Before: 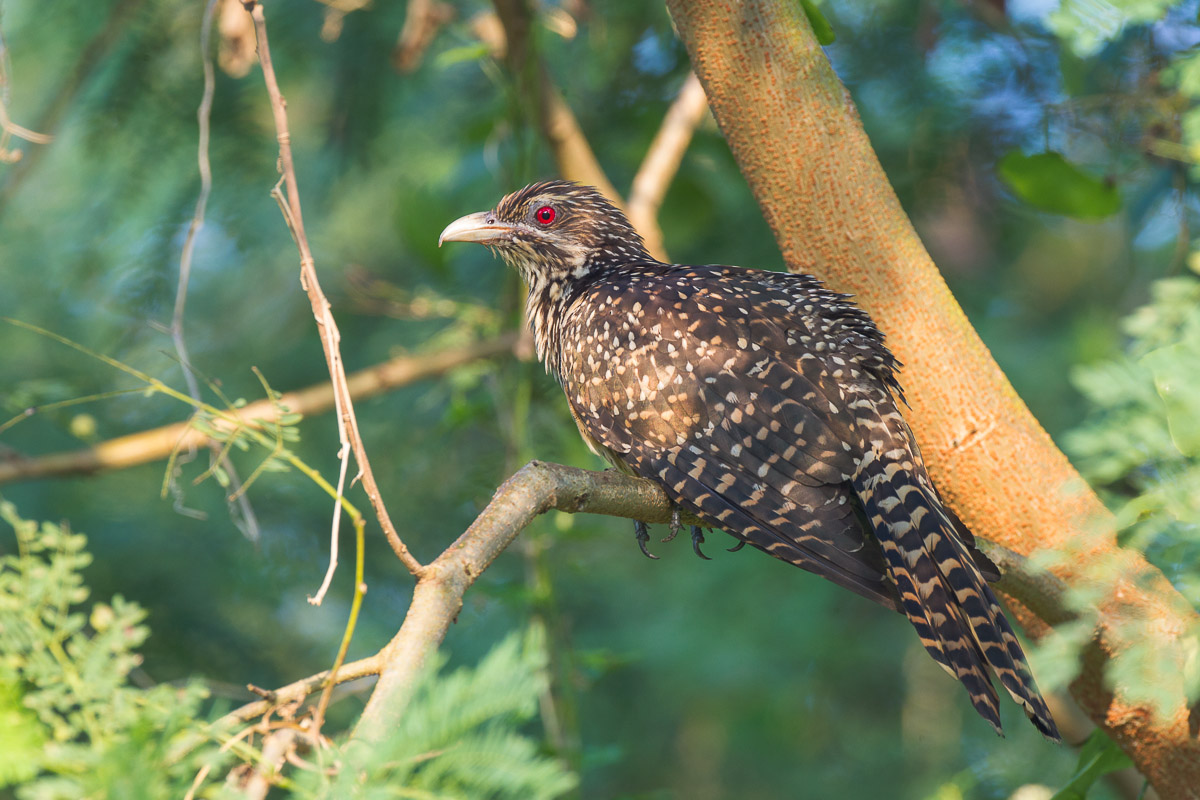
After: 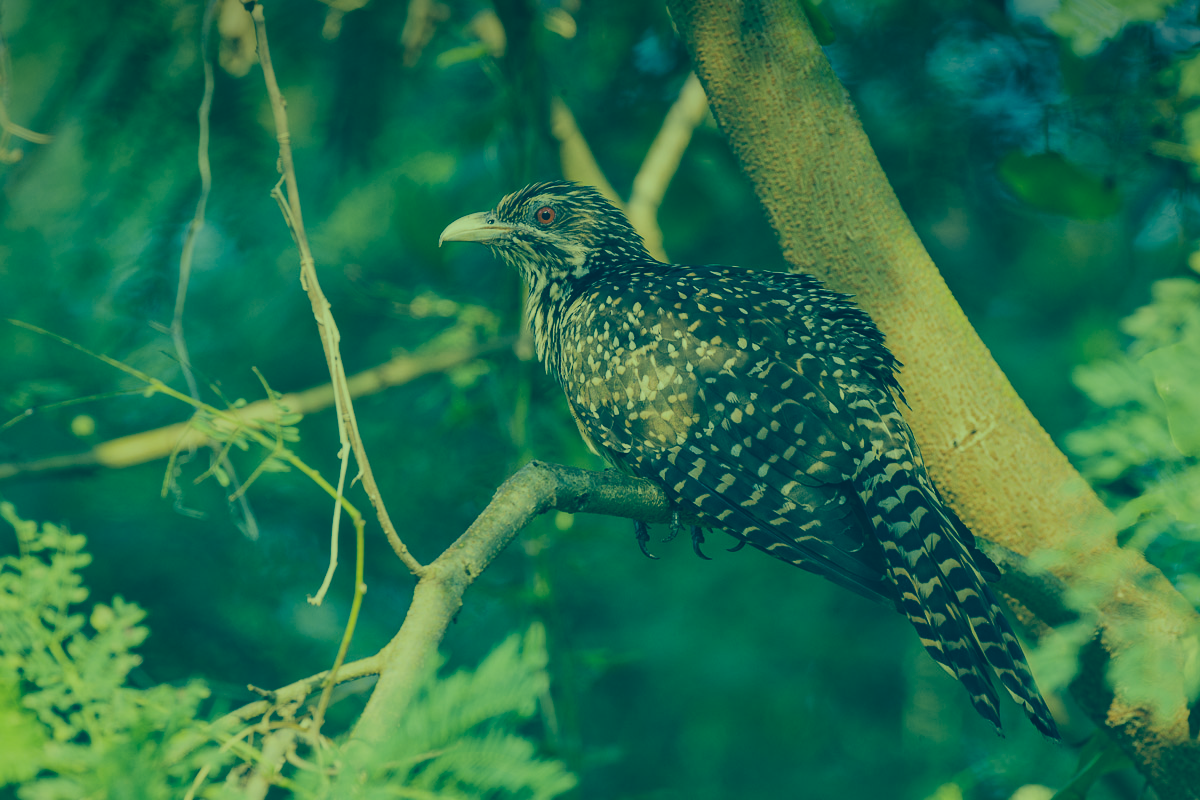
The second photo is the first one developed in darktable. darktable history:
vignetting: fall-off start 97.52%, fall-off radius 100%, brightness -0.574, saturation 0, center (-0.027, 0.404), width/height ratio 1.368, unbound false
exposure: black level correction -0.036, exposure -0.497 EV, compensate highlight preservation false
white balance: red 1.009, blue 0.985
tone equalizer: -8 EV 0.25 EV, -7 EV 0.417 EV, -6 EV 0.417 EV, -5 EV 0.25 EV, -3 EV -0.25 EV, -2 EV -0.417 EV, -1 EV -0.417 EV, +0 EV -0.25 EV, edges refinement/feathering 500, mask exposure compensation -1.57 EV, preserve details guided filter
contrast brightness saturation: contrast 0.06, brightness -0.01, saturation -0.23
color correction: highlights a* -15.58, highlights b* 40, shadows a* -40, shadows b* -26.18
filmic rgb: black relative exposure -16 EV, white relative exposure 6.29 EV, hardness 5.1, contrast 1.35
